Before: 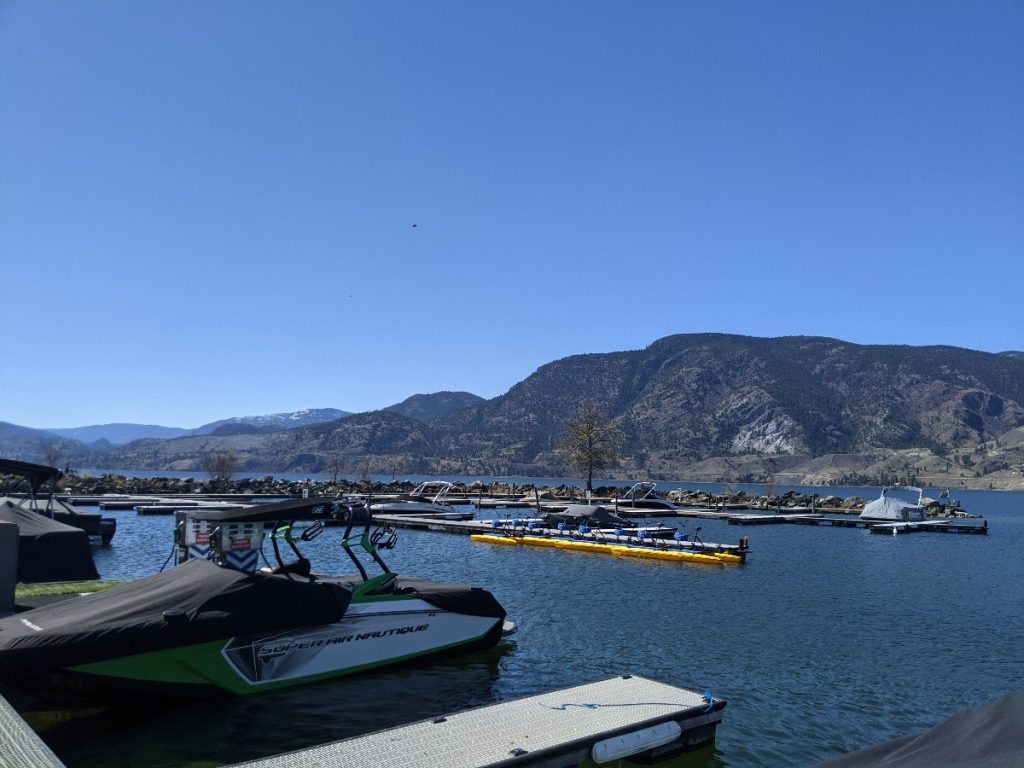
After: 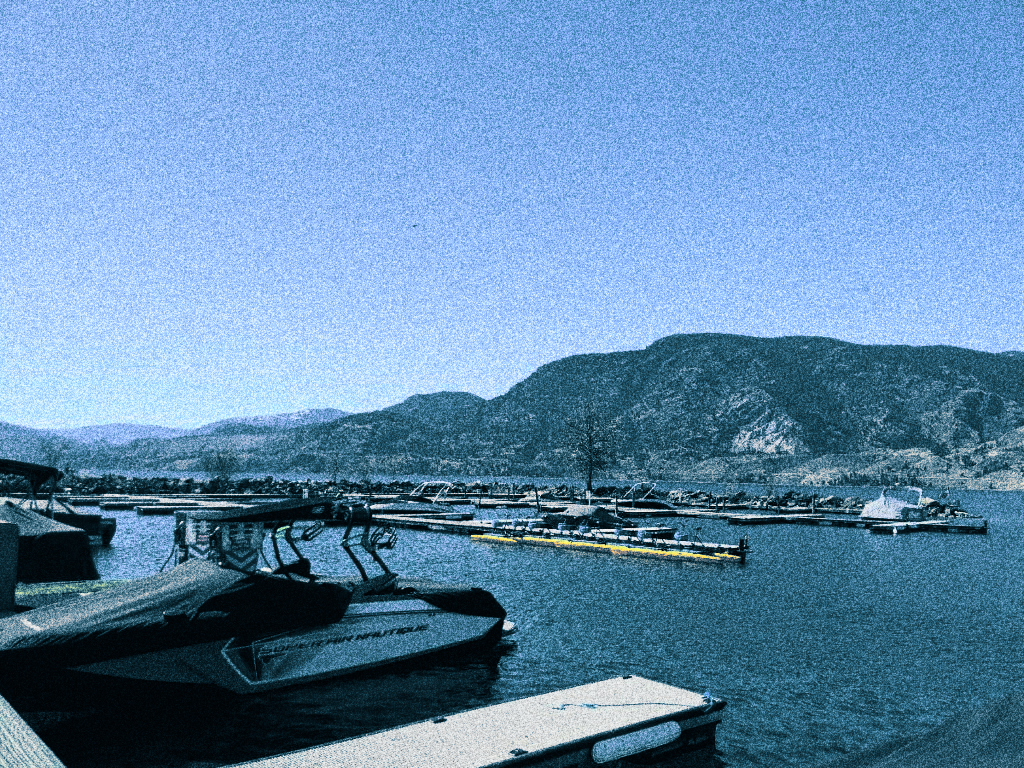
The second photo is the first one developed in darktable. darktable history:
grain: coarseness 30.02 ISO, strength 100%
split-toning: shadows › hue 212.4°, balance -70
tone curve: curves: ch0 [(0, 0.015) (0.037, 0.022) (0.131, 0.116) (0.316, 0.345) (0.49, 0.615) (0.677, 0.82) (0.813, 0.891) (1, 0.955)]; ch1 [(0, 0) (0.366, 0.367) (0.475, 0.462) (0.494, 0.496) (0.504, 0.497) (0.554, 0.571) (0.618, 0.668) (1, 1)]; ch2 [(0, 0) (0.333, 0.346) (0.375, 0.375) (0.435, 0.424) (0.476, 0.492) (0.502, 0.499) (0.525, 0.522) (0.558, 0.575) (0.614, 0.656) (1, 1)], color space Lab, independent channels, preserve colors none
